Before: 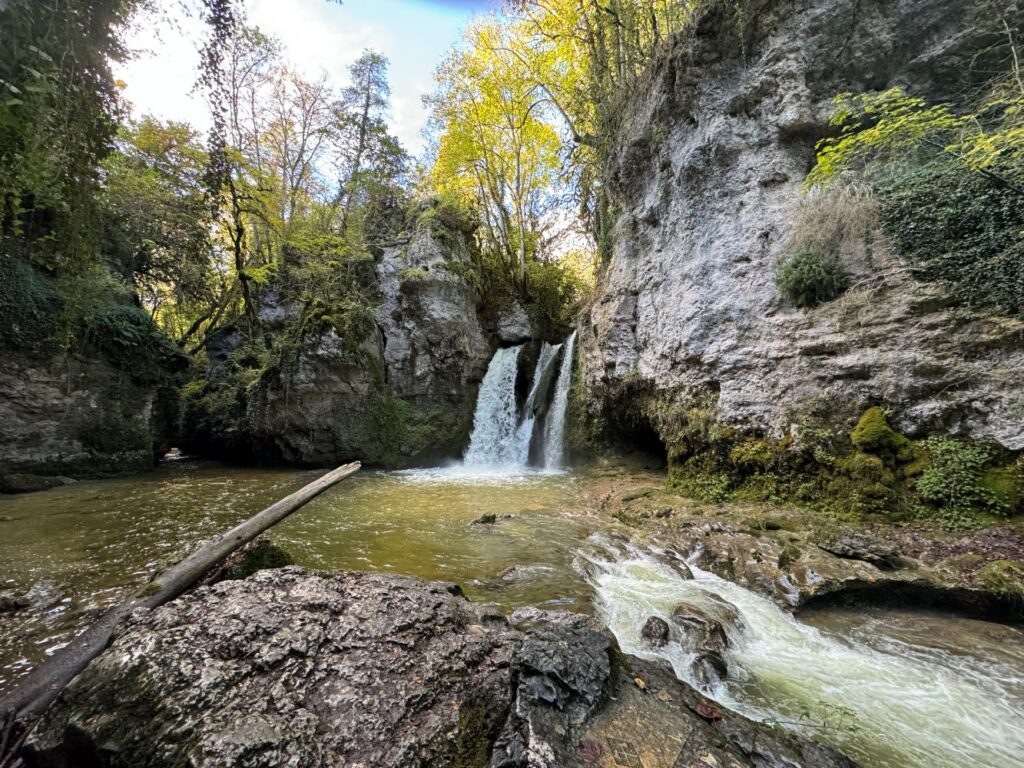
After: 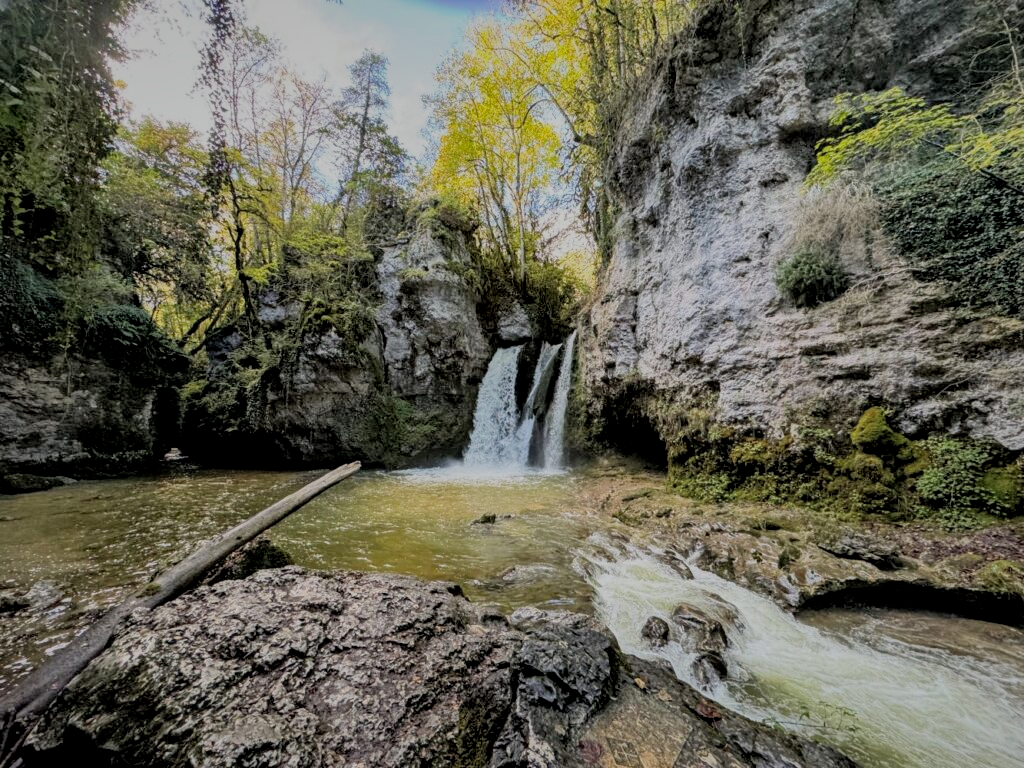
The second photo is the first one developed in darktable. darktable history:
shadows and highlights: highlights -60
local contrast: on, module defaults
filmic rgb: black relative exposure -6.82 EV, white relative exposure 5.89 EV, hardness 2.71
